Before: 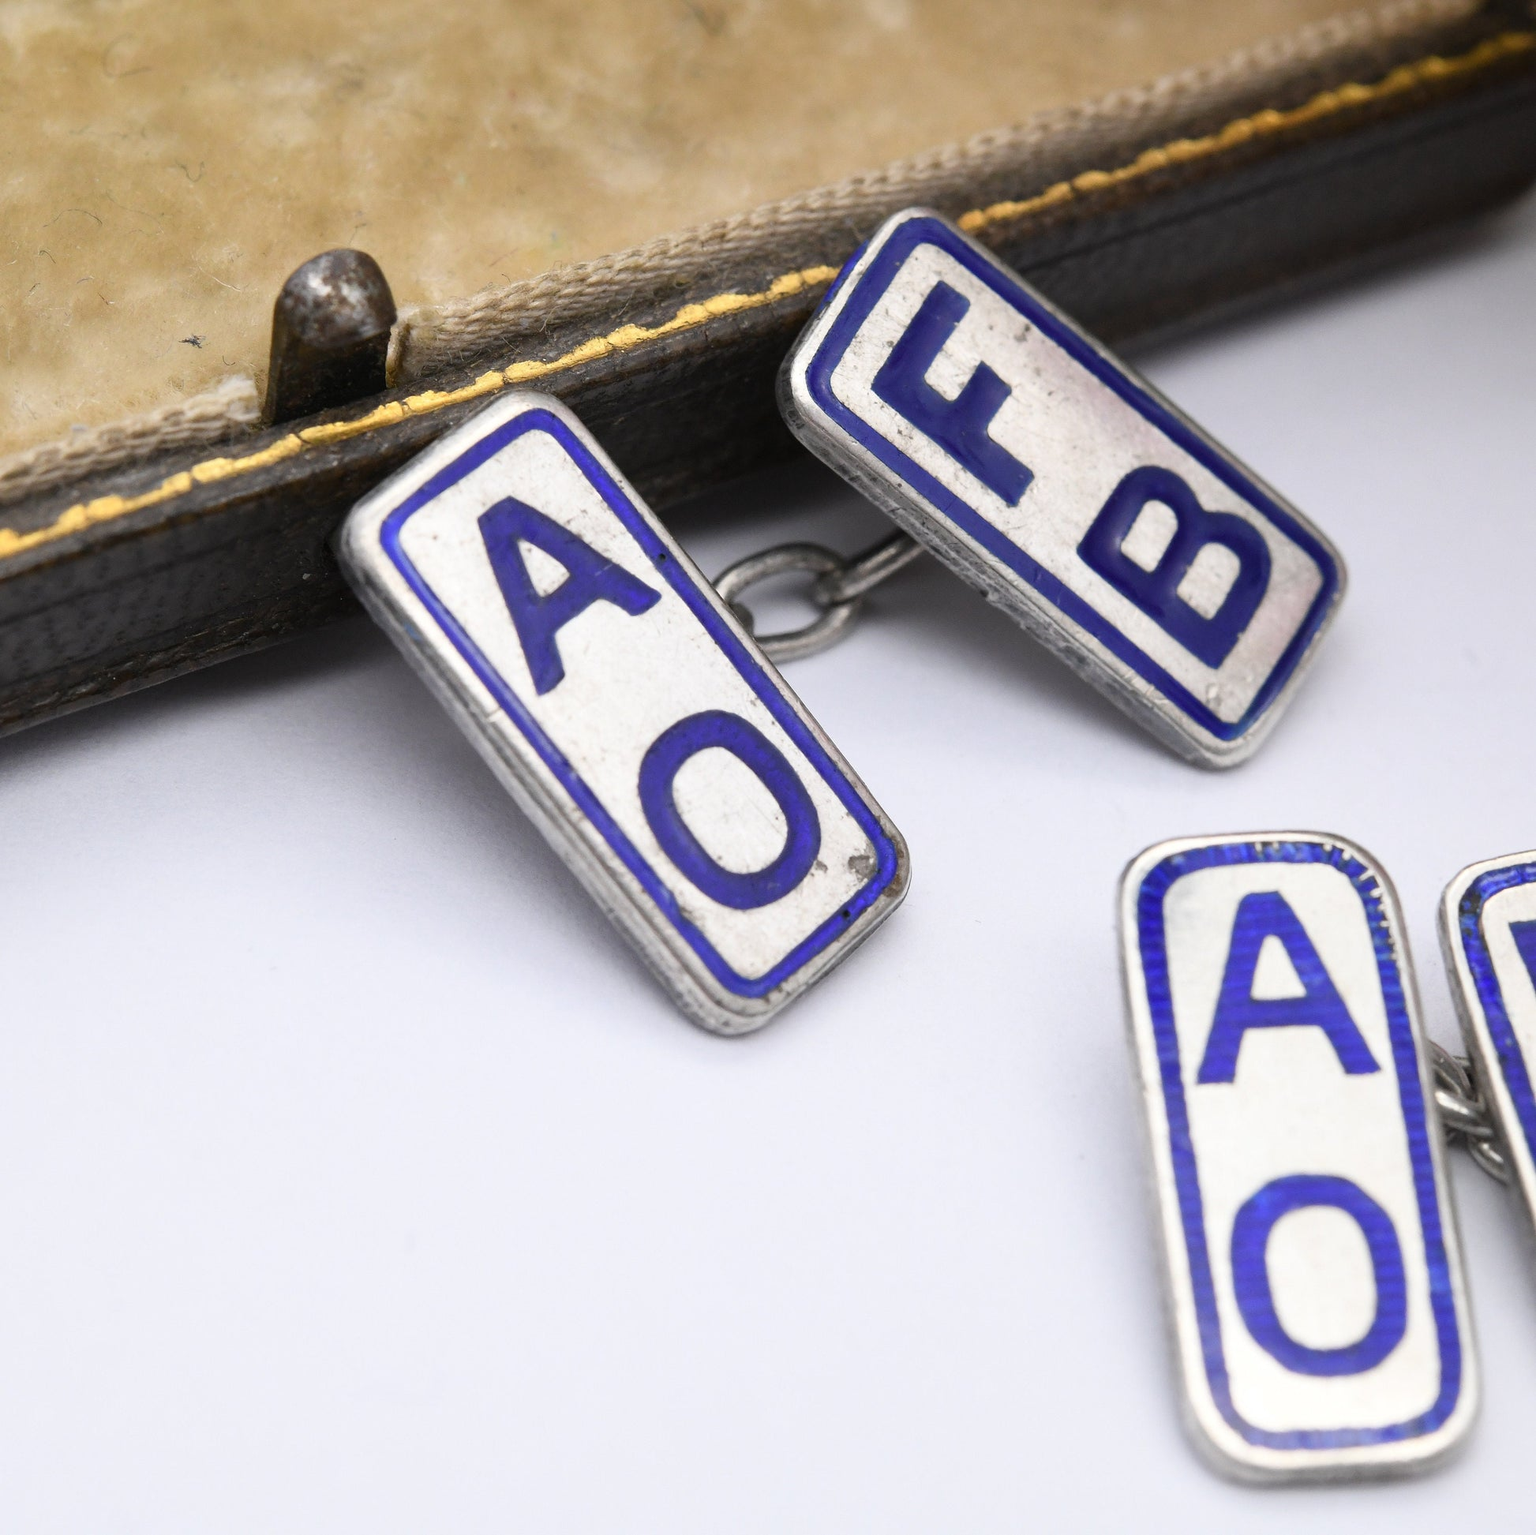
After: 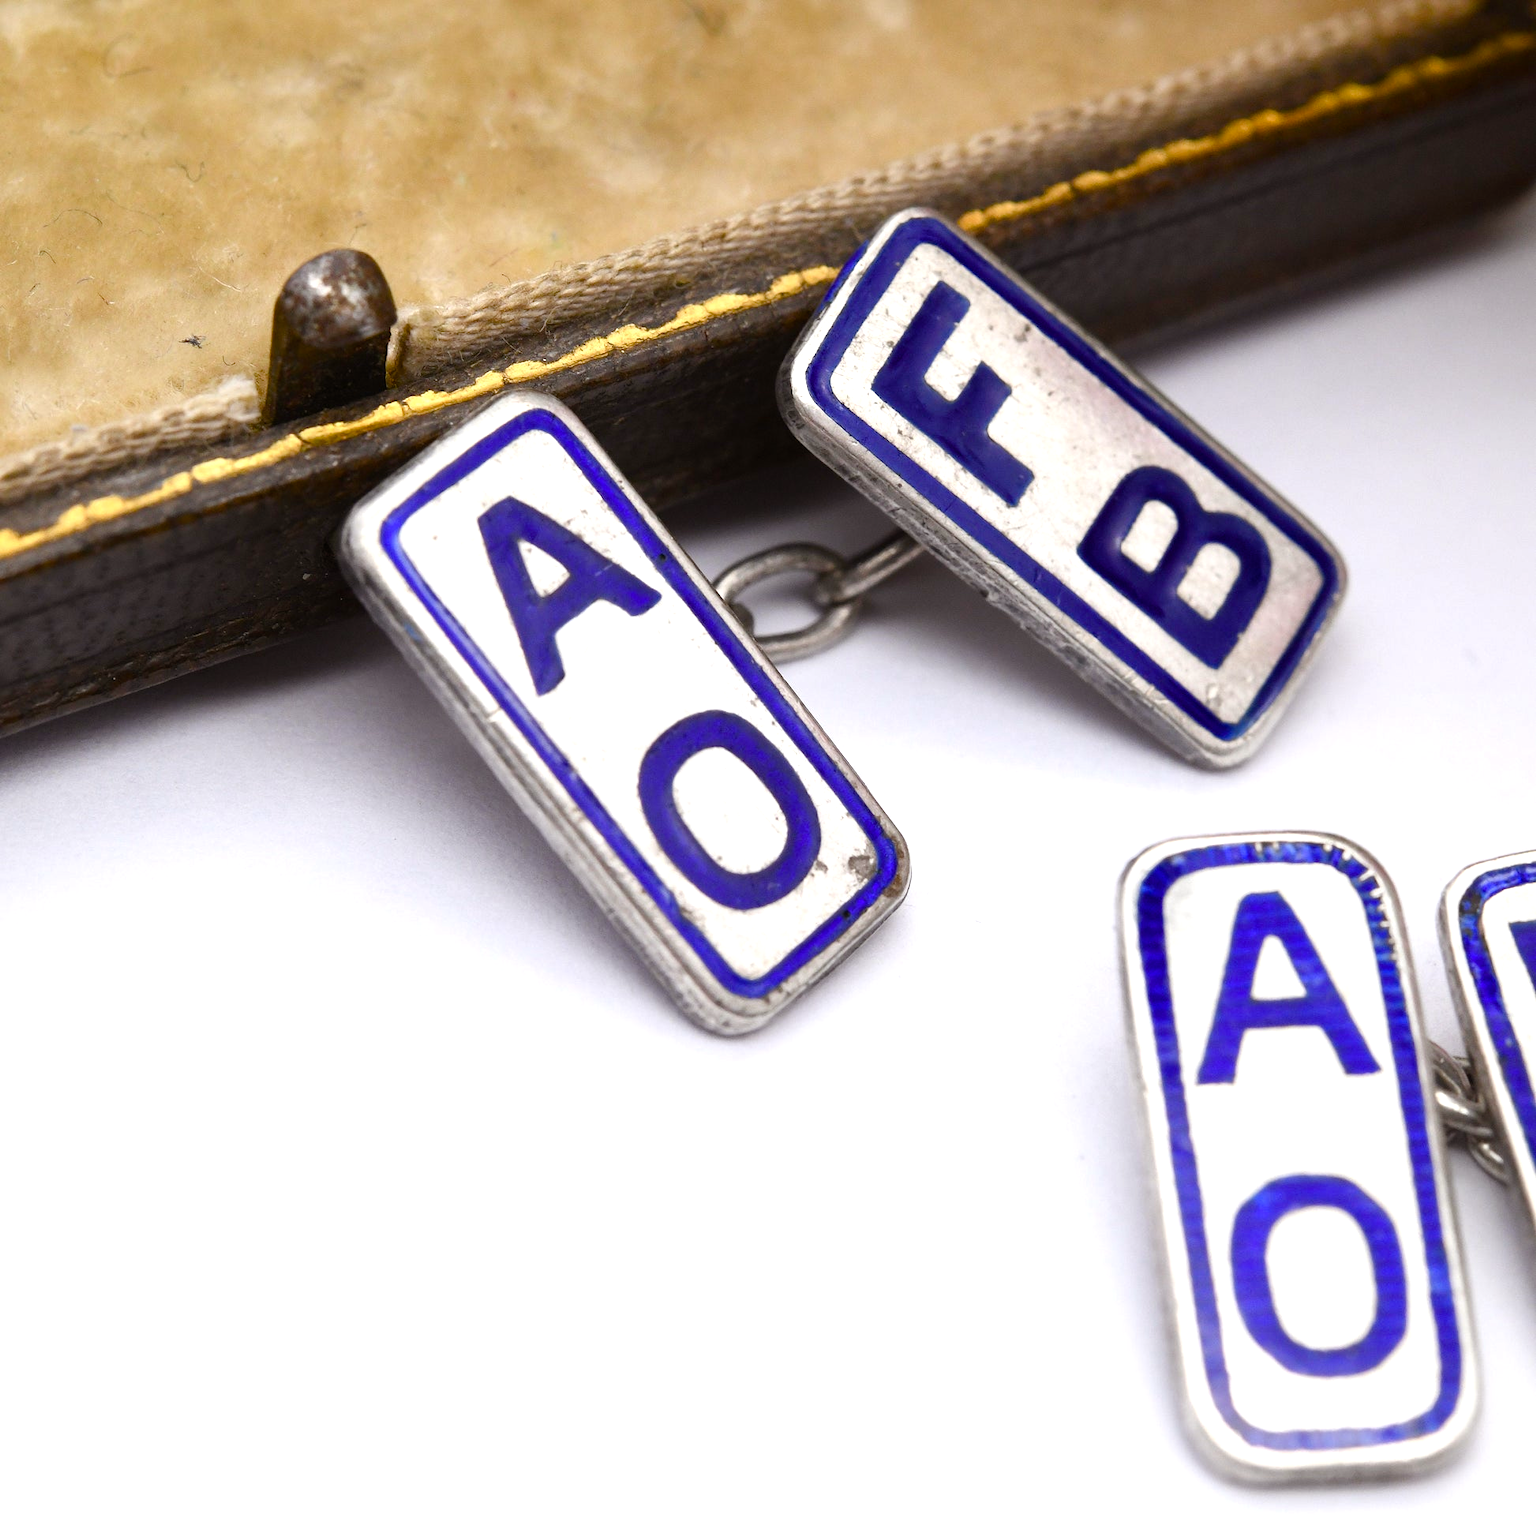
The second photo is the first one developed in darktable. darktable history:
color balance rgb: power › luminance -3.682%, power › chroma 0.538%, power › hue 39.39°, perceptual saturation grading › global saturation 20%, perceptual saturation grading › highlights -25.183%, perceptual saturation grading › shadows 49.872%, perceptual brilliance grading › highlights 9.697%, perceptual brilliance grading › mid-tones 4.642%, global vibrance 9.158%
